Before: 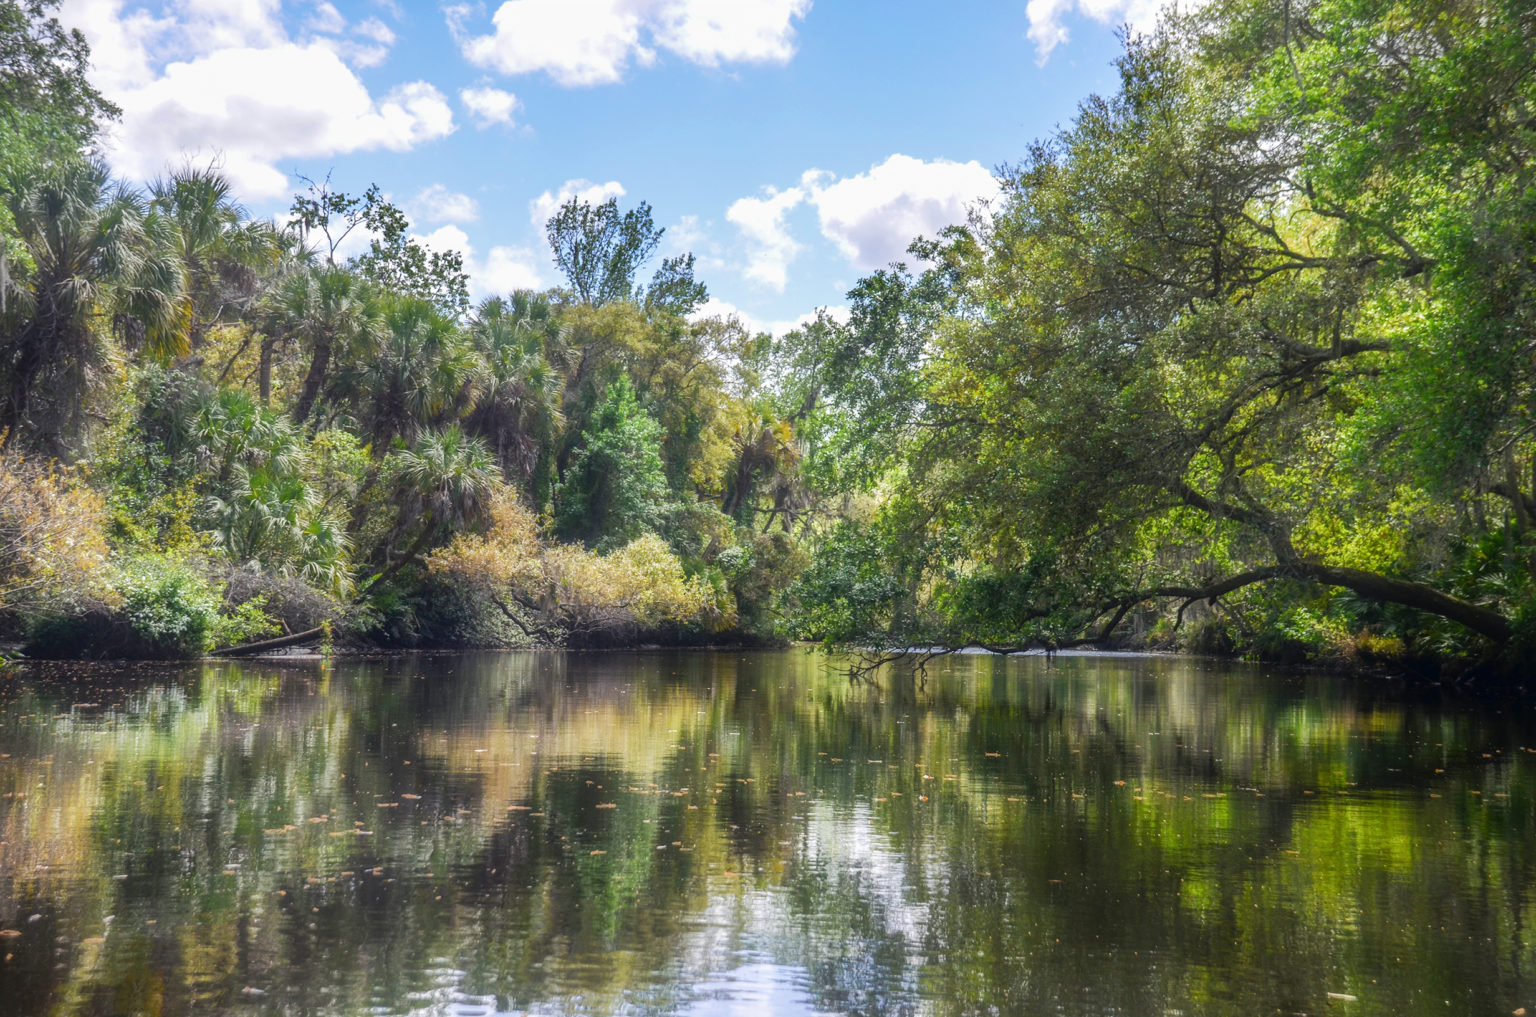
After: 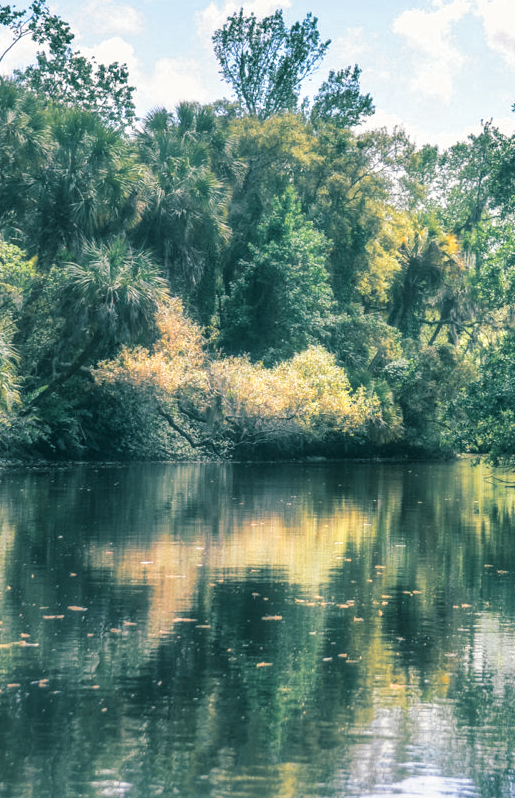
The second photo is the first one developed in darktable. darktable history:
crop and rotate: left 21.77%, top 18.528%, right 44.676%, bottom 2.997%
split-toning: shadows › hue 186.43°, highlights › hue 49.29°, compress 30.29%
color zones: curves: ch0 [(0.018, 0.548) (0.197, 0.654) (0.425, 0.447) (0.605, 0.658) (0.732, 0.579)]; ch1 [(0.105, 0.531) (0.224, 0.531) (0.386, 0.39) (0.618, 0.456) (0.732, 0.456) (0.956, 0.421)]; ch2 [(0.039, 0.583) (0.215, 0.465) (0.399, 0.544) (0.465, 0.548) (0.614, 0.447) (0.724, 0.43) (0.882, 0.623) (0.956, 0.632)]
